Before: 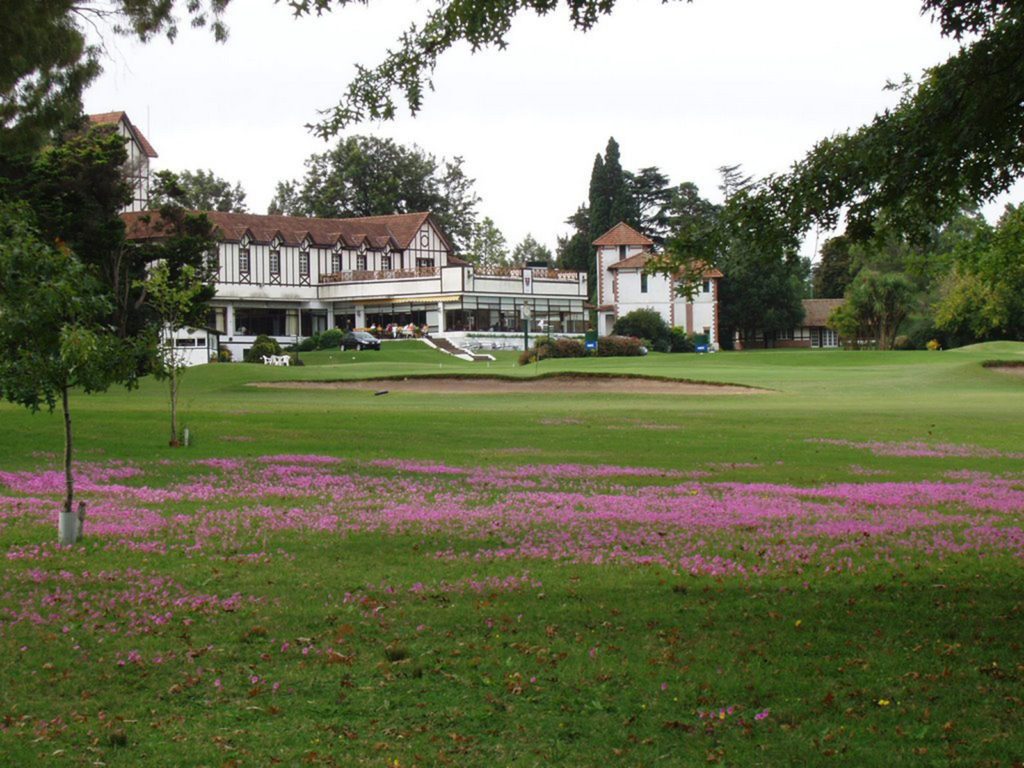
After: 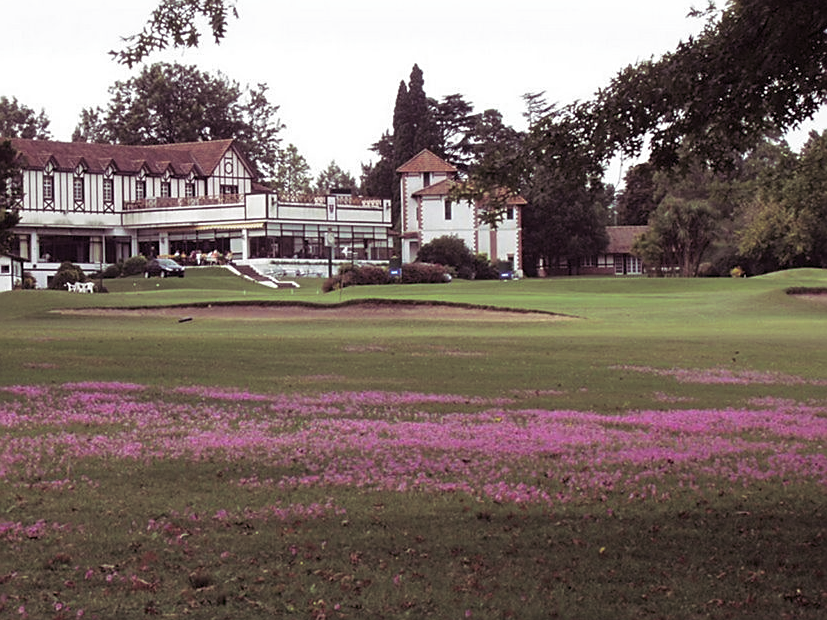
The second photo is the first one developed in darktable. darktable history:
split-toning: shadows › hue 316.8°, shadows › saturation 0.47, highlights › hue 201.6°, highlights › saturation 0, balance -41.97, compress 28.01%
sharpen: on, module defaults
crop: left 19.159%, top 9.58%, bottom 9.58%
